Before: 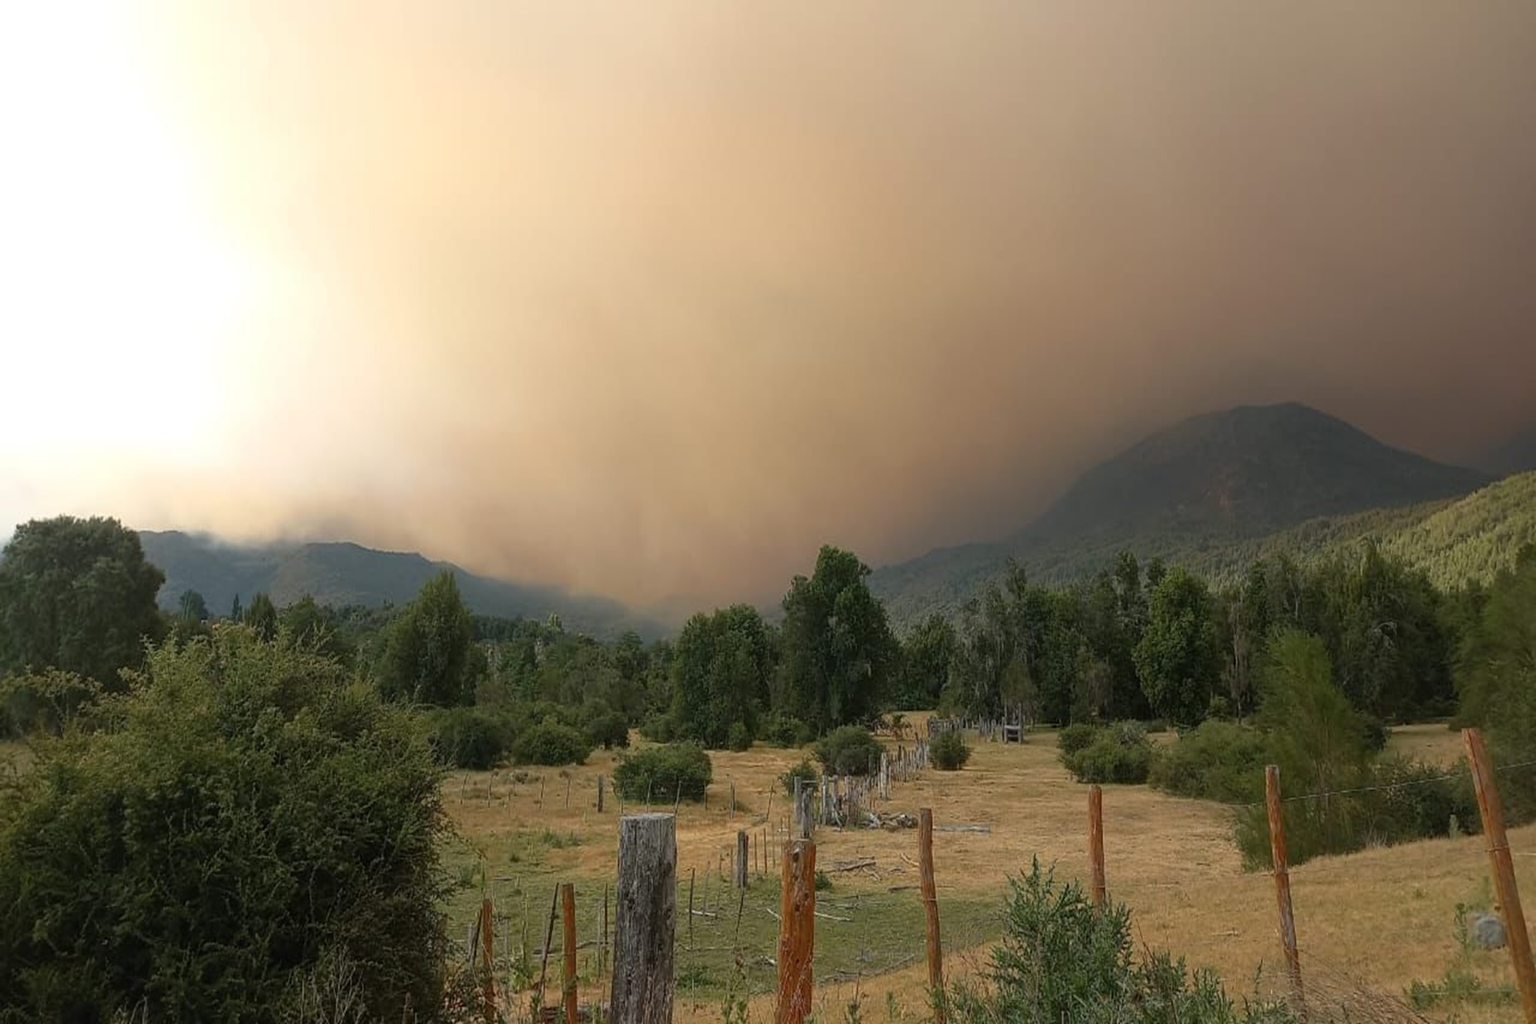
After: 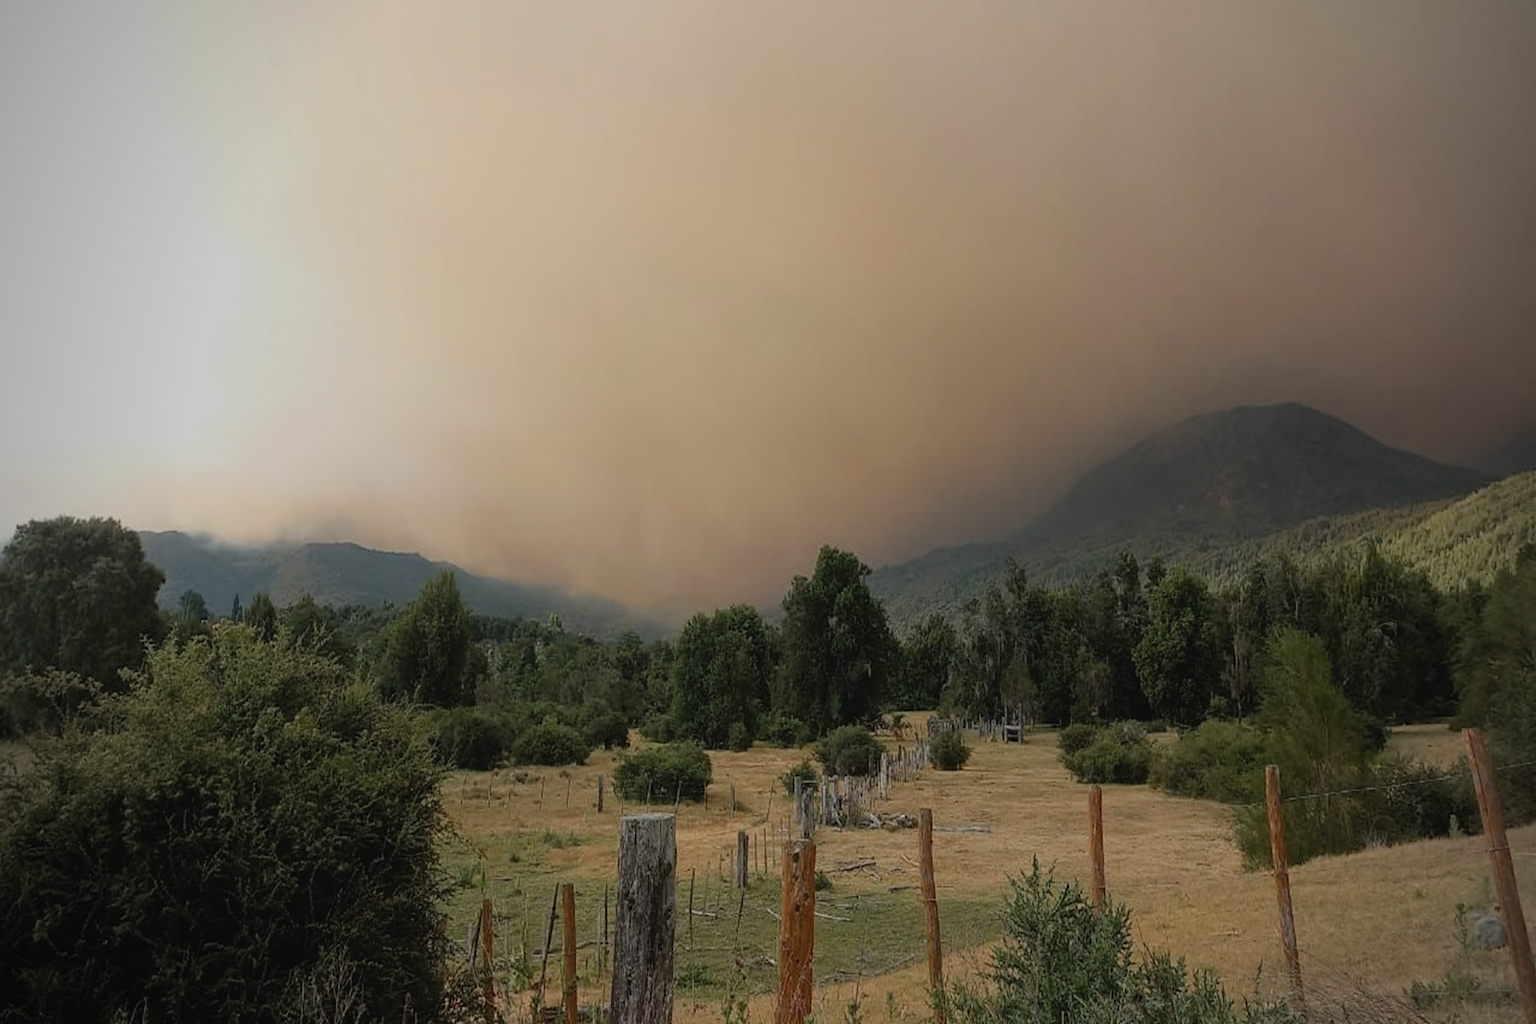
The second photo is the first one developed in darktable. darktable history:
filmic rgb: black relative exposure -7.65 EV, white relative exposure 4.56 EV, hardness 3.61
vignetting: center (0.04, -0.085)
contrast brightness saturation: contrast -0.079, brightness -0.041, saturation -0.111
exposure: compensate highlight preservation false
